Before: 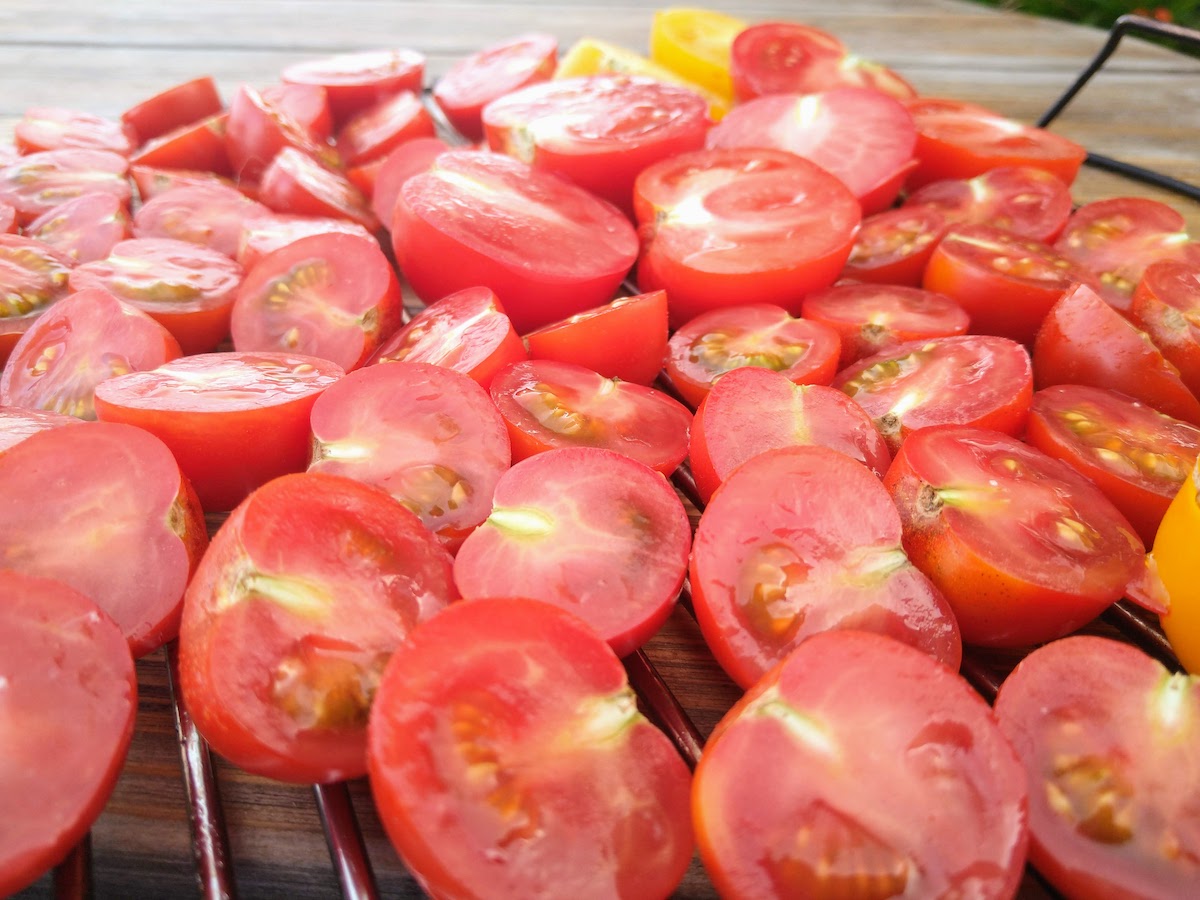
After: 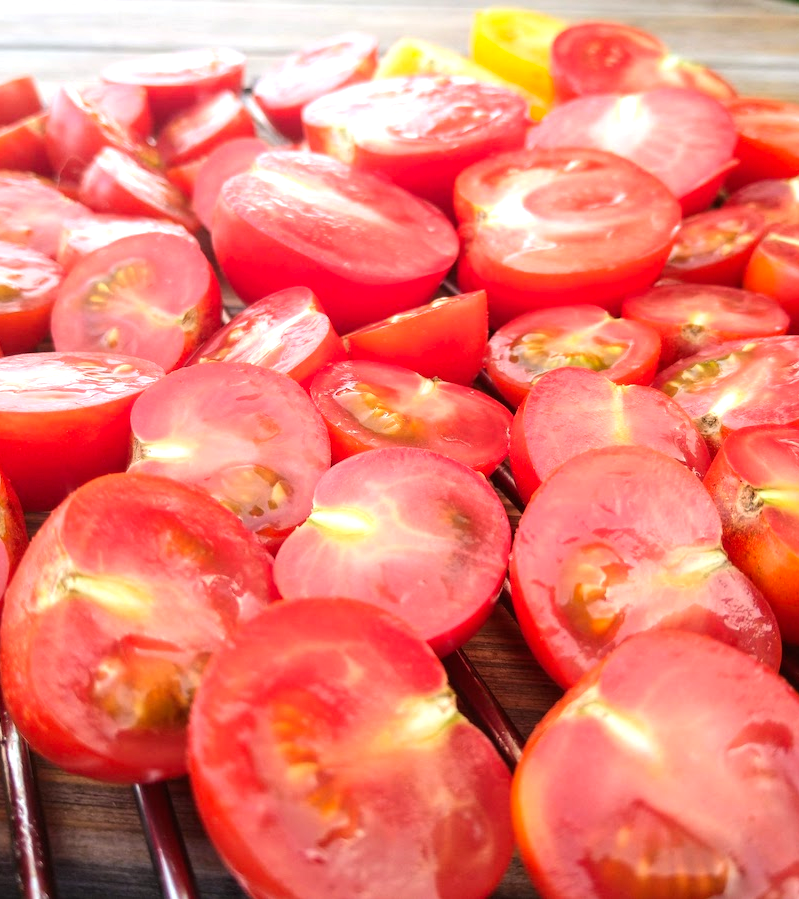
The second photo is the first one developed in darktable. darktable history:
crop and rotate: left 15.055%, right 18.278%
color correction: saturation 1.11
tone equalizer: -8 EV -0.417 EV, -7 EV -0.389 EV, -6 EV -0.333 EV, -5 EV -0.222 EV, -3 EV 0.222 EV, -2 EV 0.333 EV, -1 EV 0.389 EV, +0 EV 0.417 EV, edges refinement/feathering 500, mask exposure compensation -1.57 EV, preserve details no
